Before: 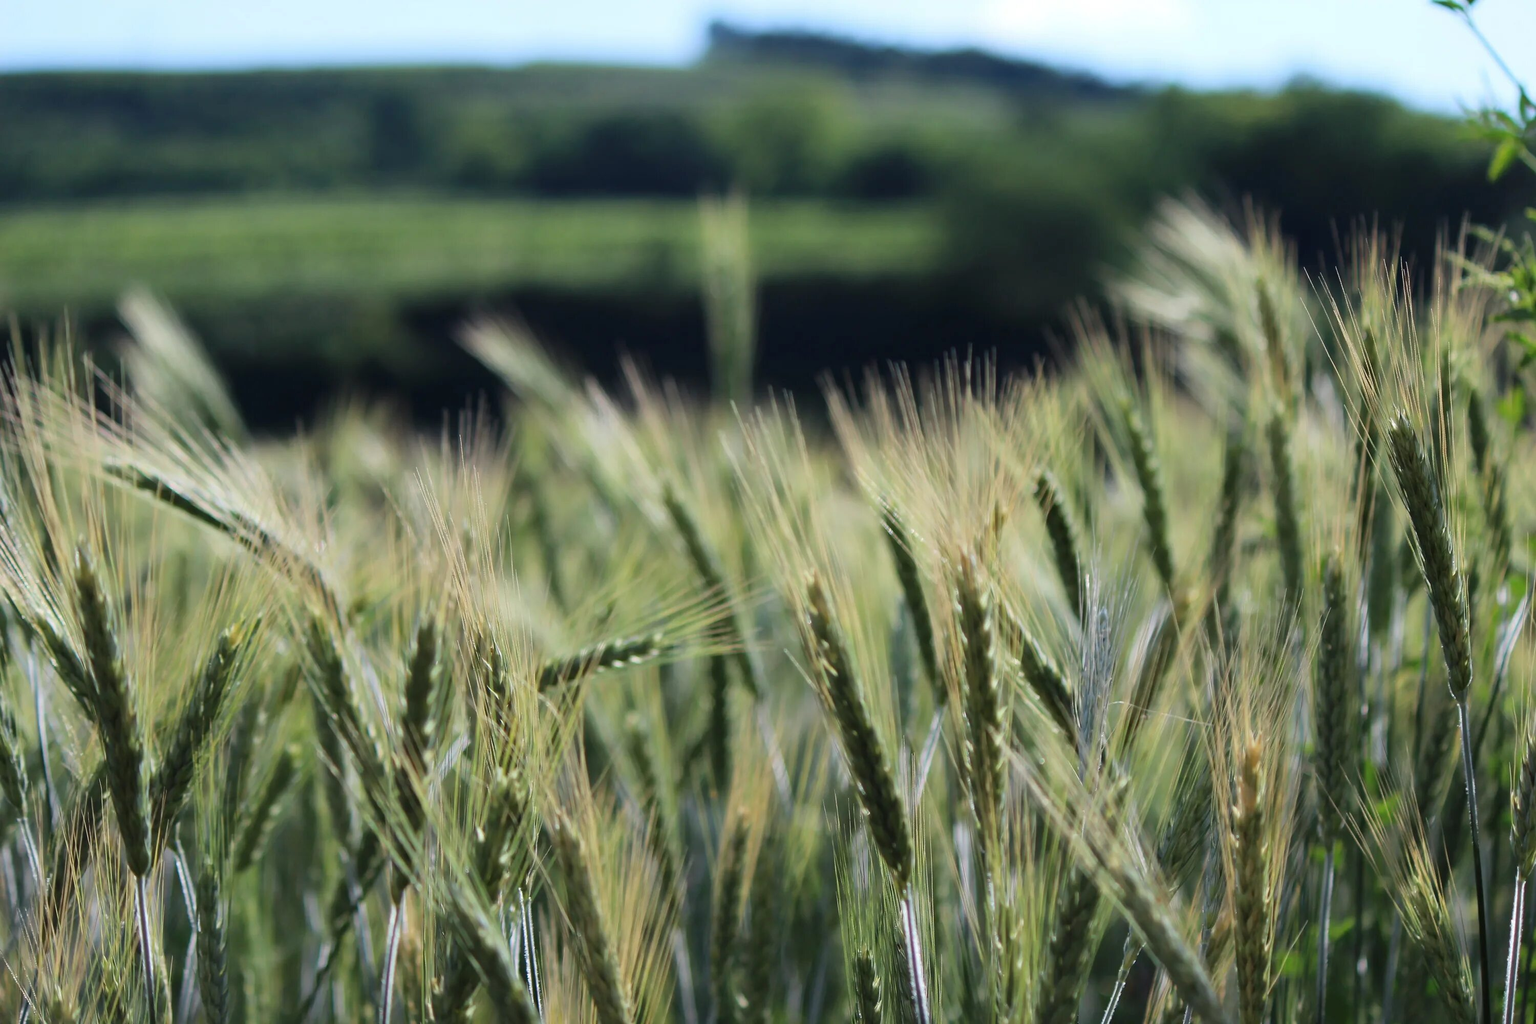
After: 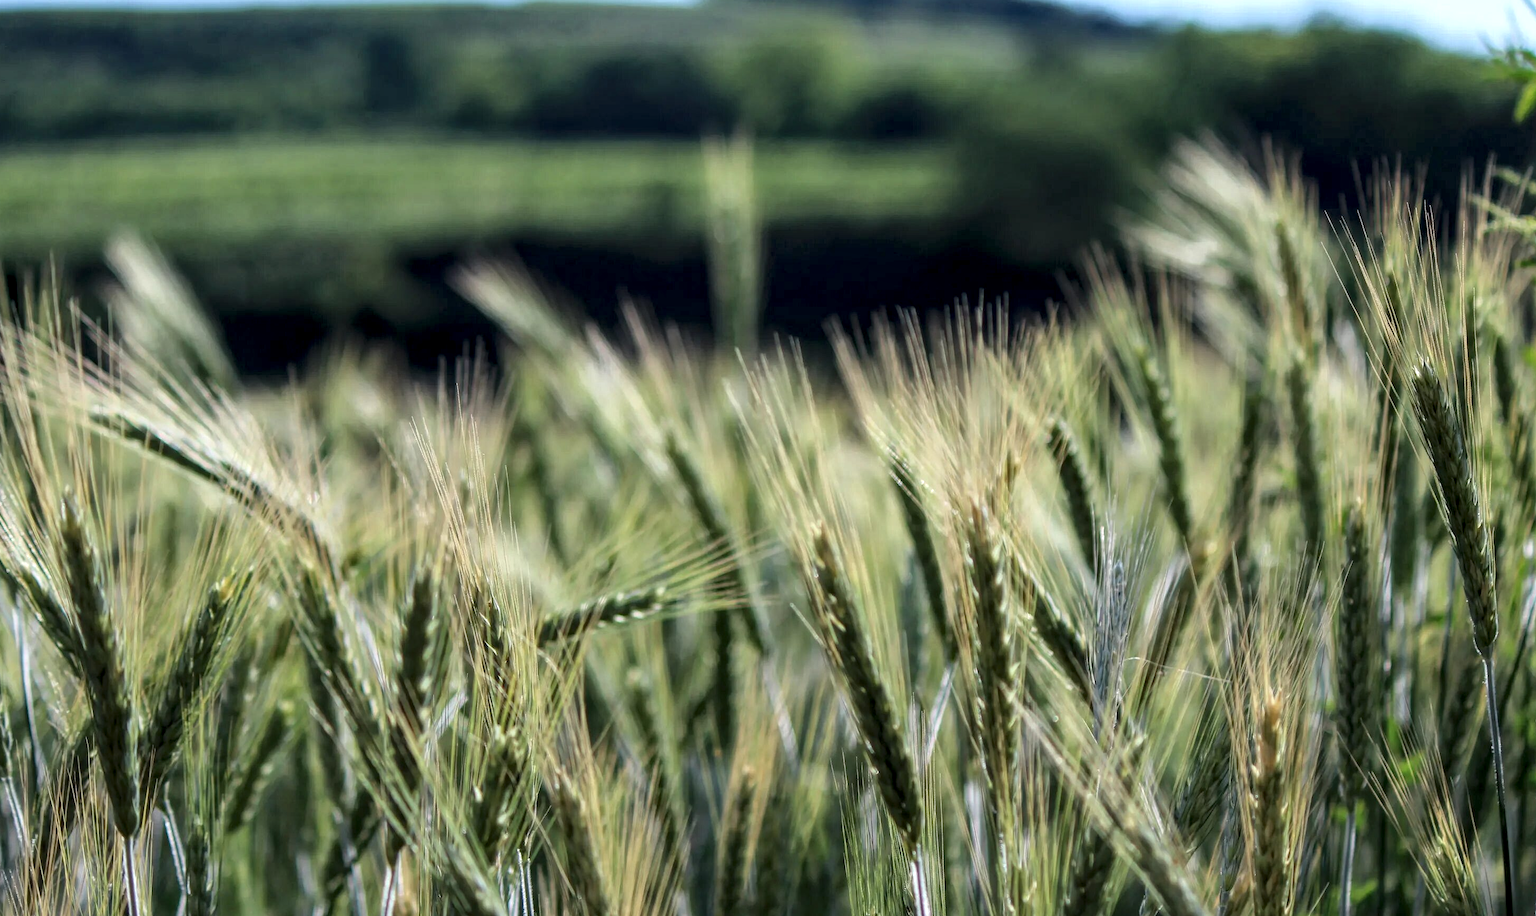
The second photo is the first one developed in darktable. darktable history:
crop: left 1.051%, top 6.122%, right 1.685%, bottom 6.814%
local contrast: highlights 103%, shadows 100%, detail 201%, midtone range 0.2
